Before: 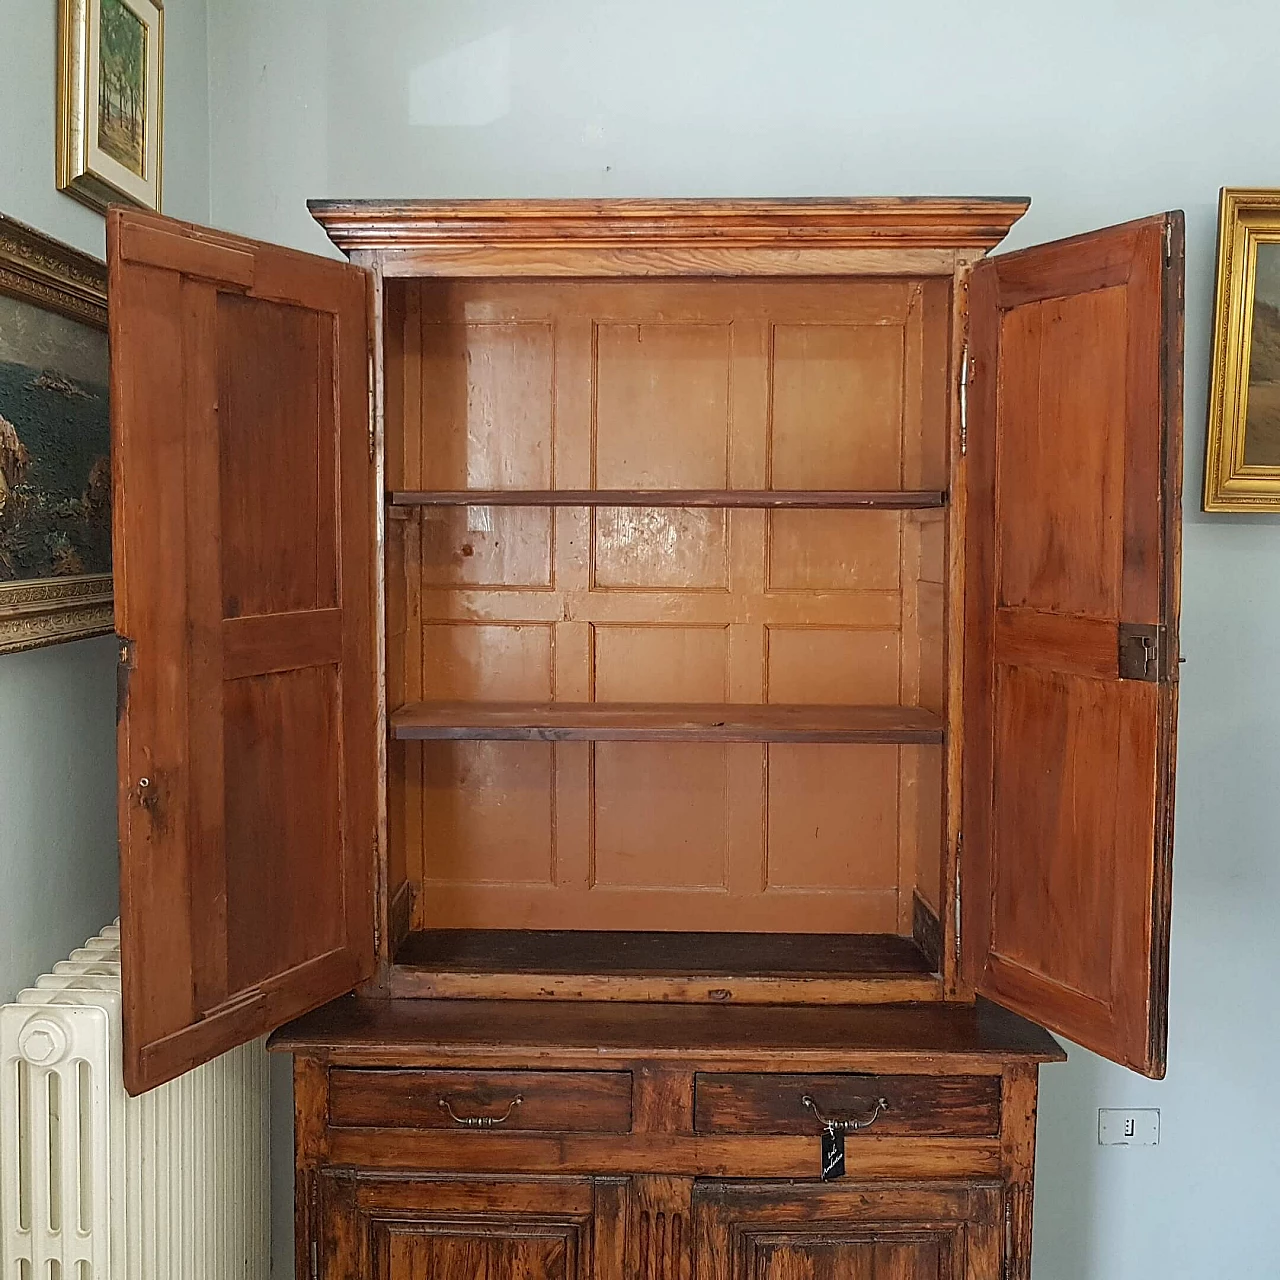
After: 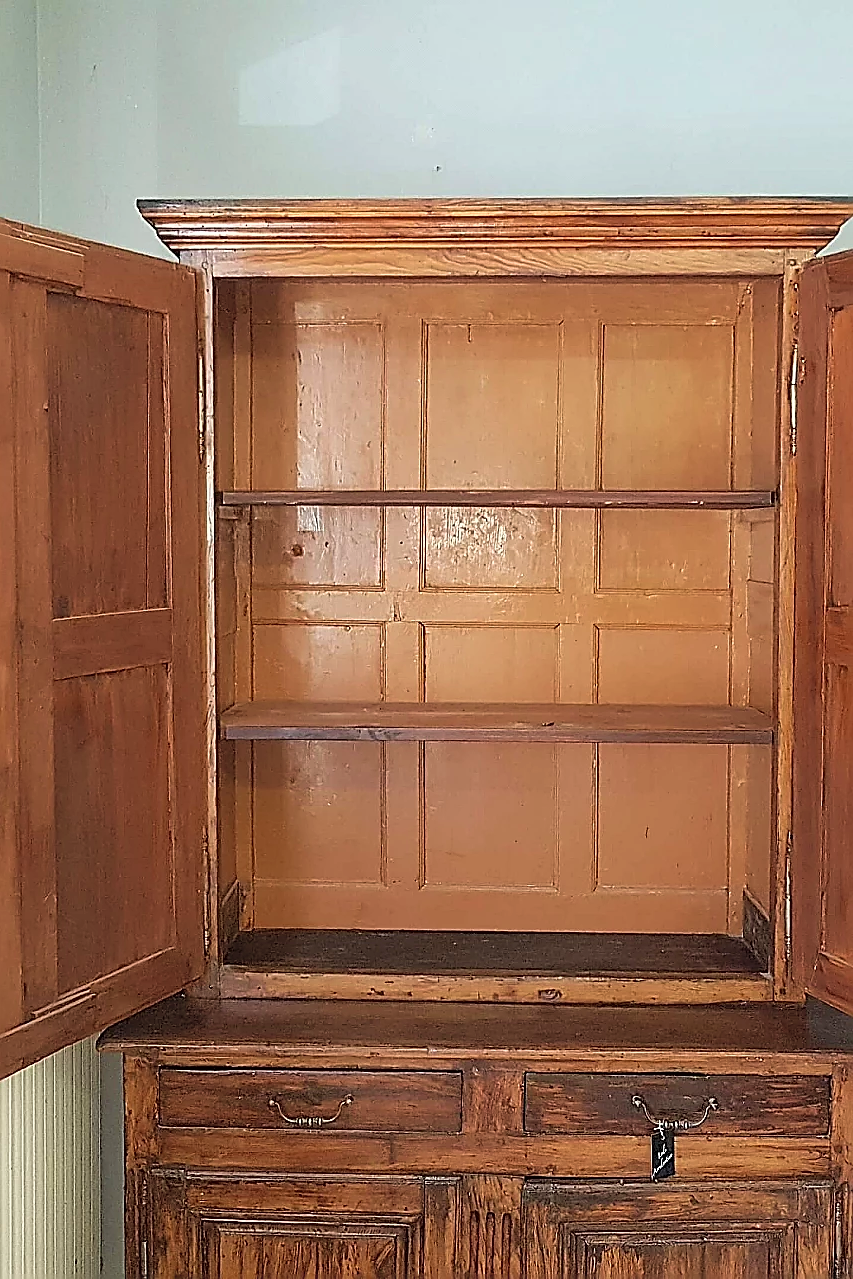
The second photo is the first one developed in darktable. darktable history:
crop and rotate: left 13.333%, right 20.005%
velvia: on, module defaults
sharpen: radius 1.681, amount 1.281
contrast brightness saturation: brightness 0.122
shadows and highlights: shadows 20.93, highlights -35.52, soften with gaussian
